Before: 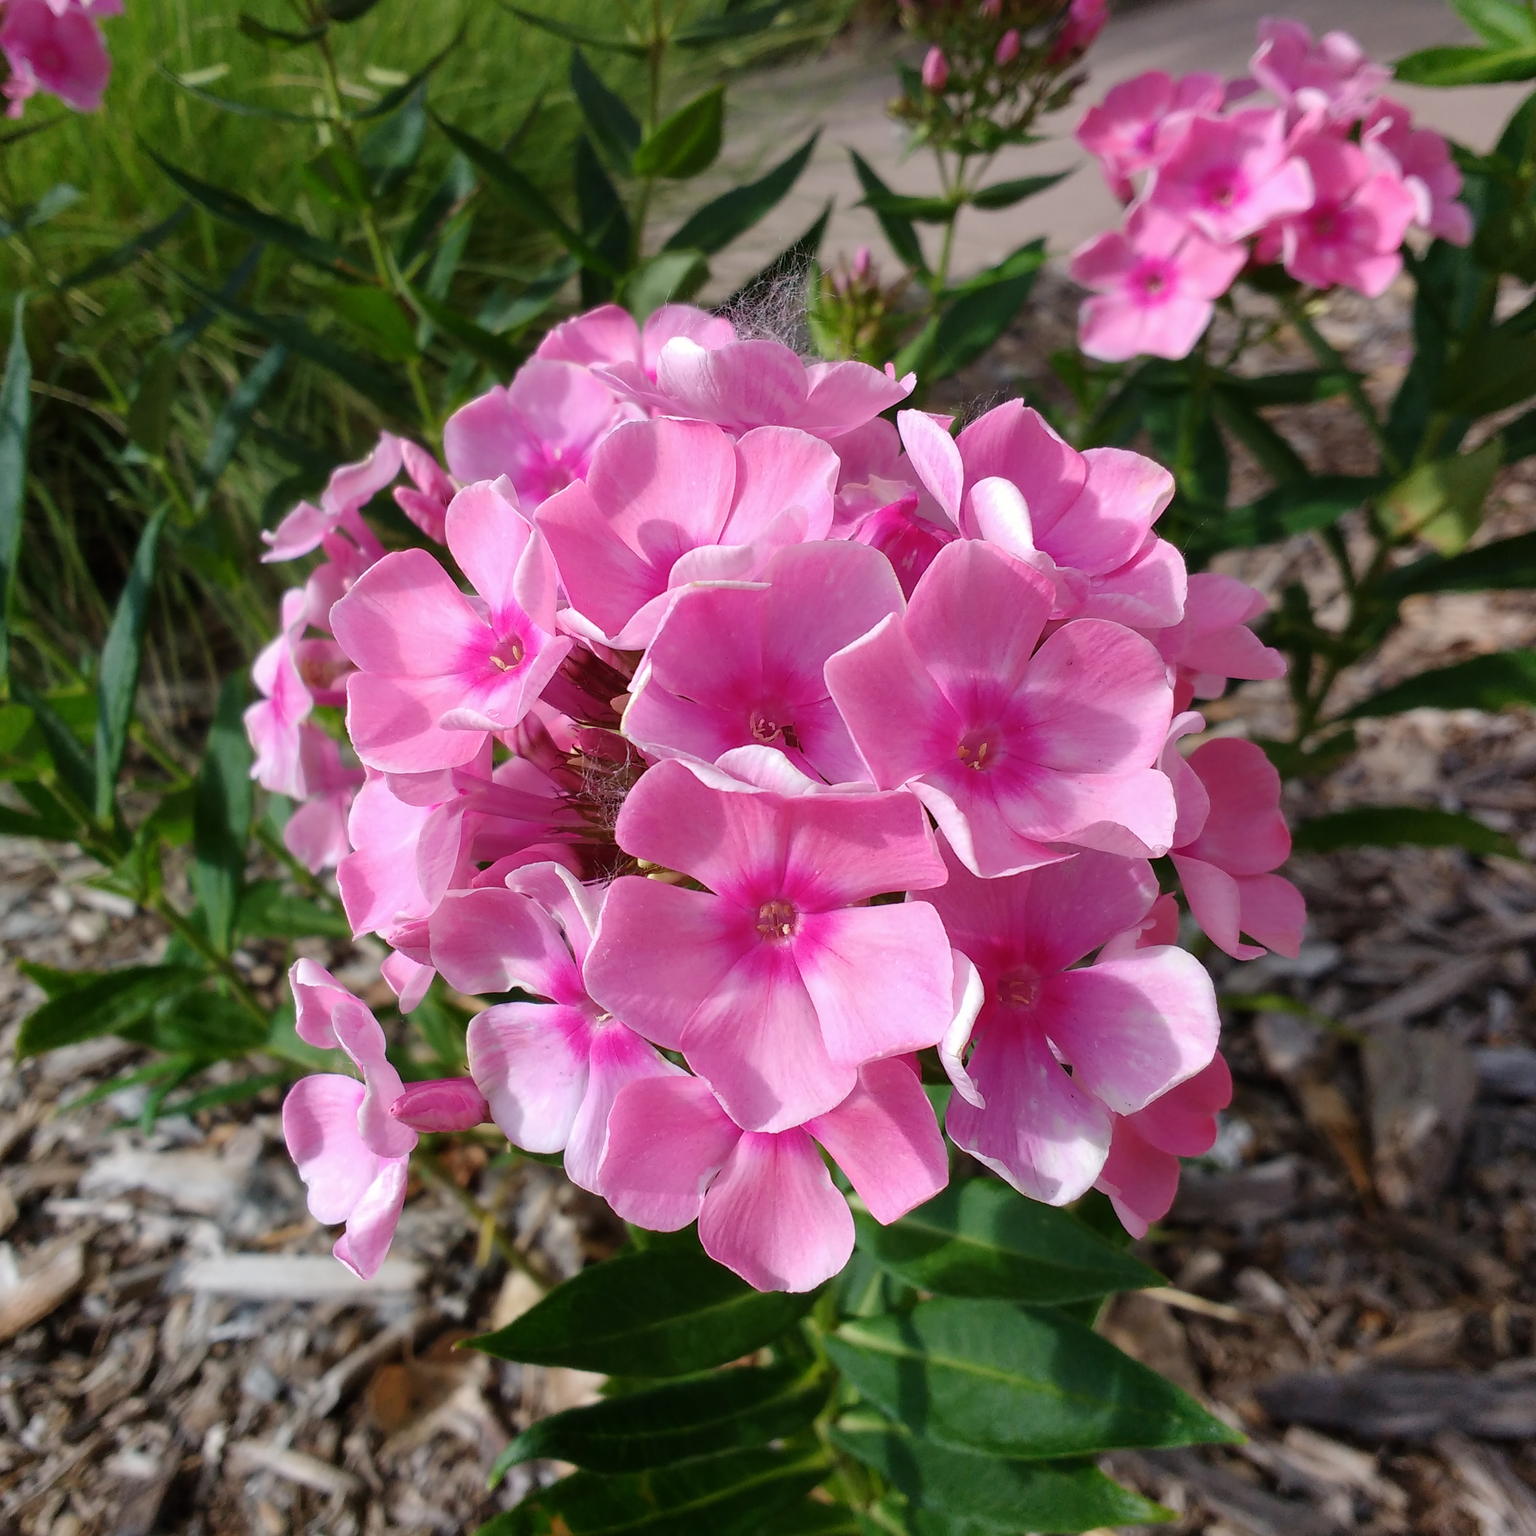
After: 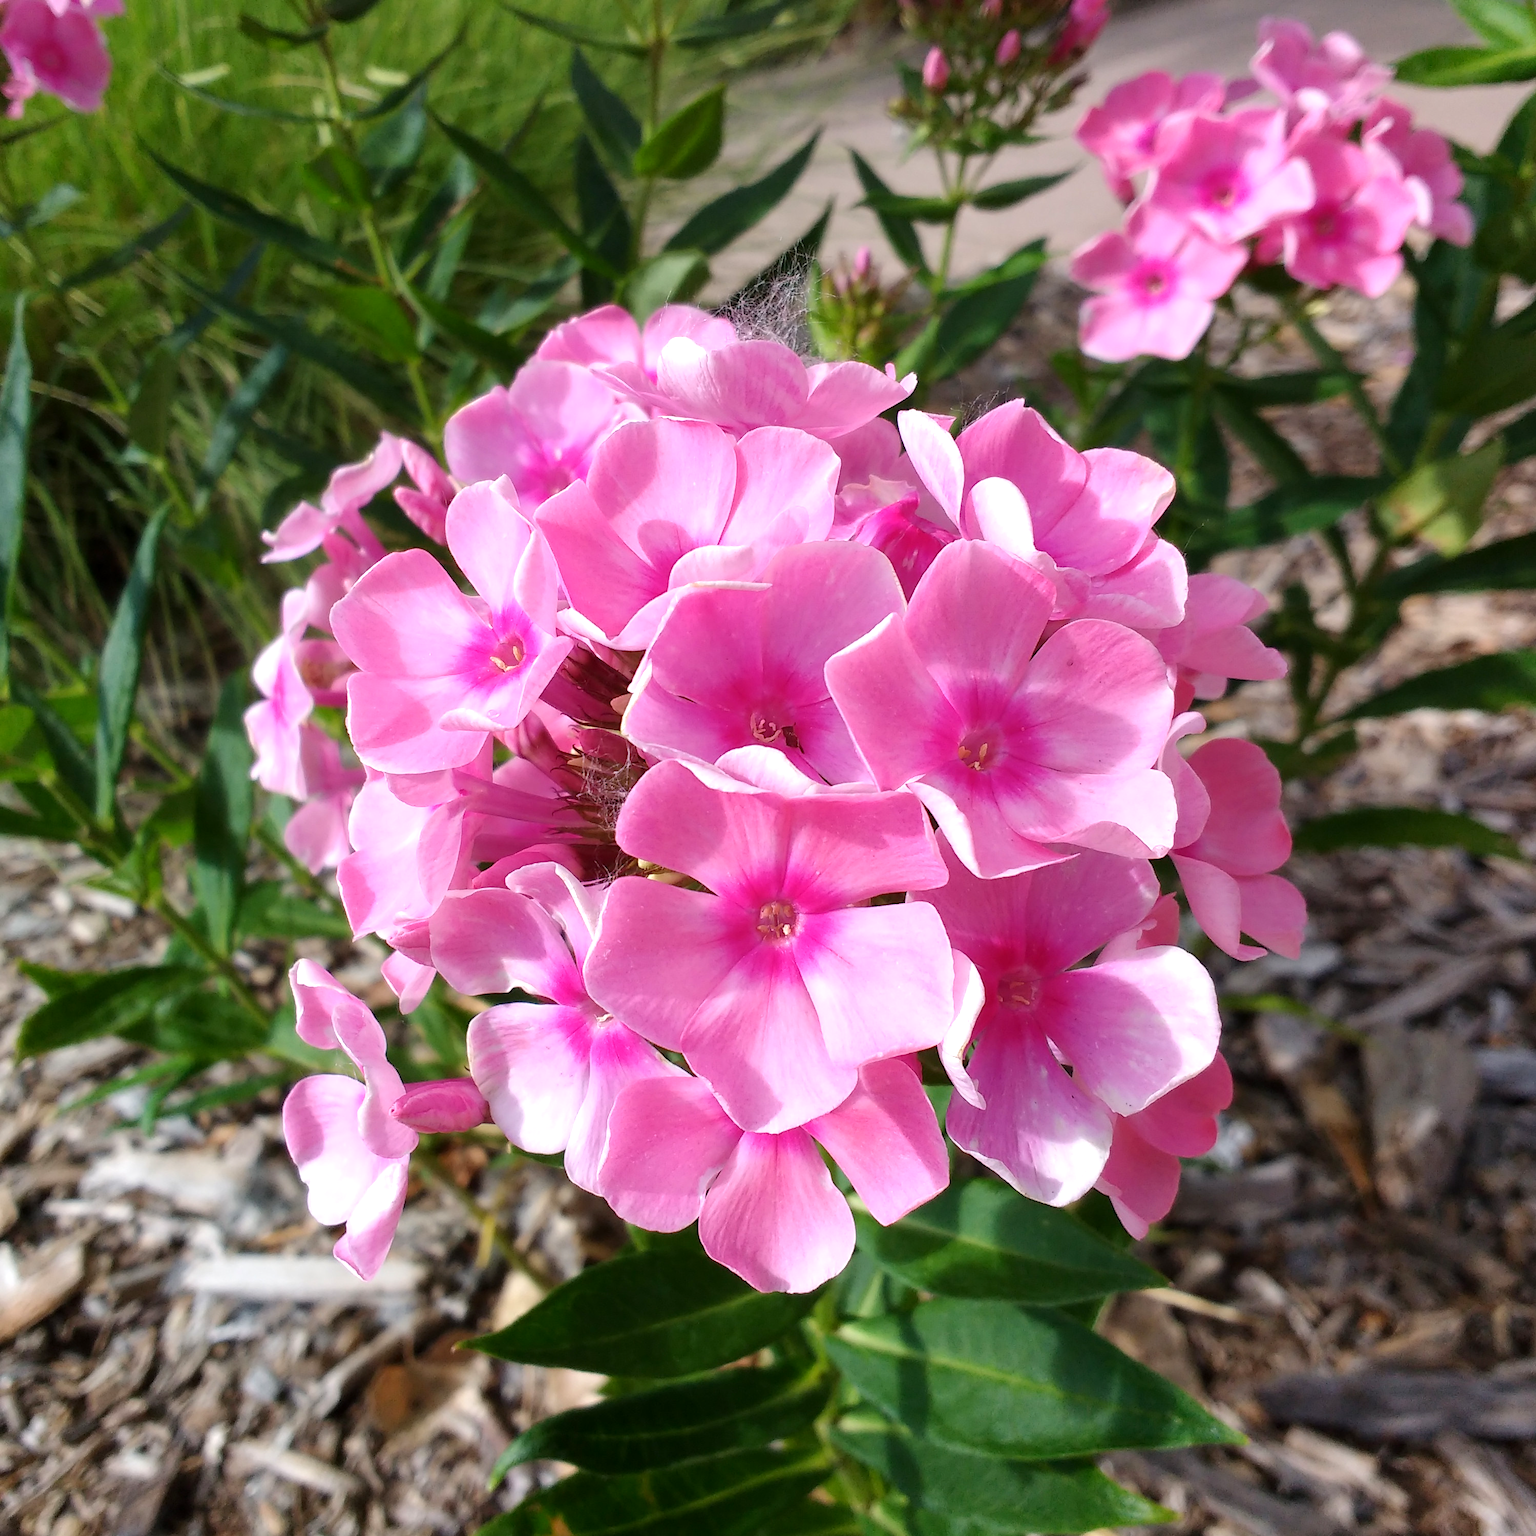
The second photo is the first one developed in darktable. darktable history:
crop: left 0.005%
exposure: black level correction 0.001, exposure 0.499 EV, compensate exposure bias true, compensate highlight preservation false
